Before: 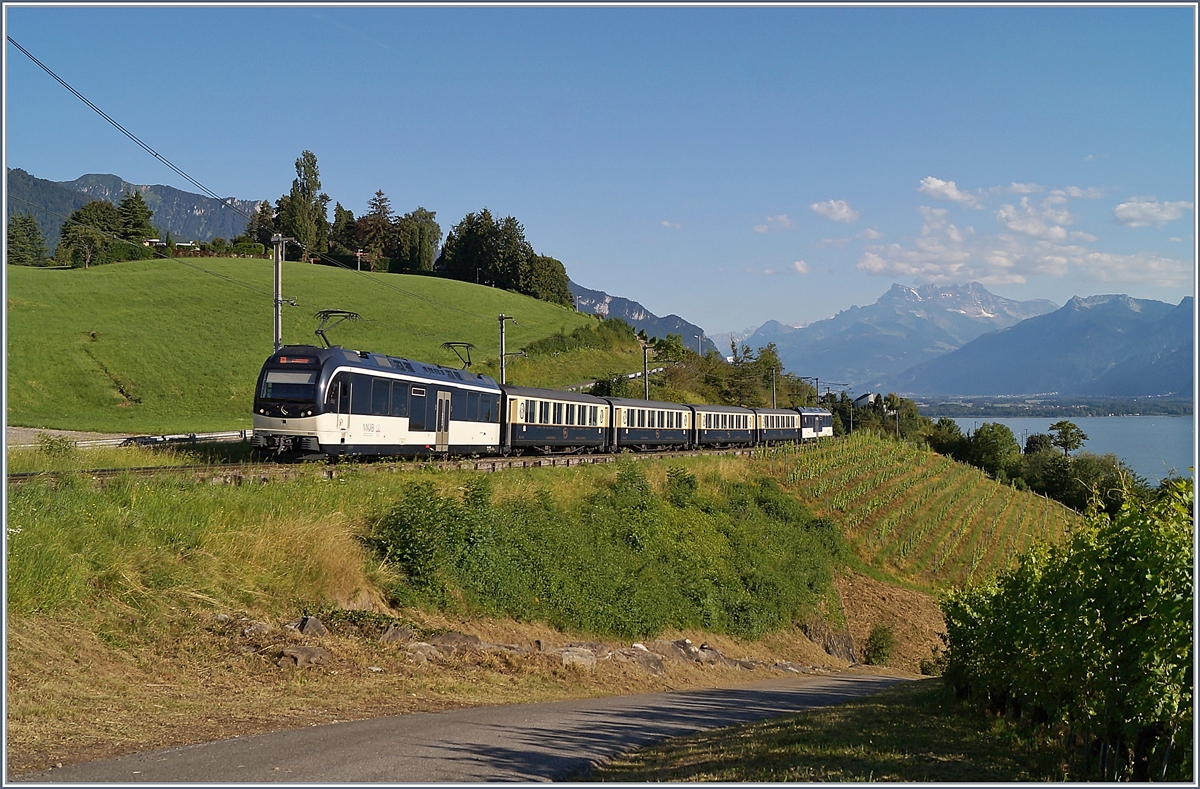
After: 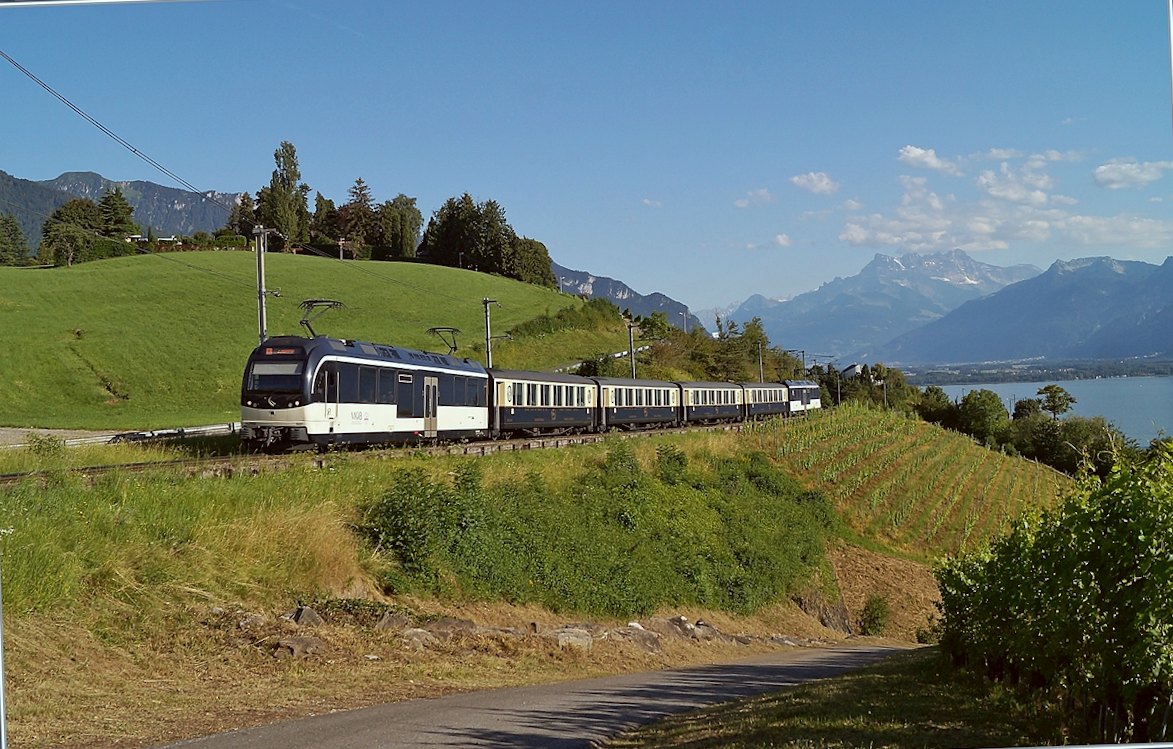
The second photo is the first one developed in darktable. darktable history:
rotate and perspective: rotation -2°, crop left 0.022, crop right 0.978, crop top 0.049, crop bottom 0.951
color correction: highlights a* -4.98, highlights b* -3.76, shadows a* 3.83, shadows b* 4.08
